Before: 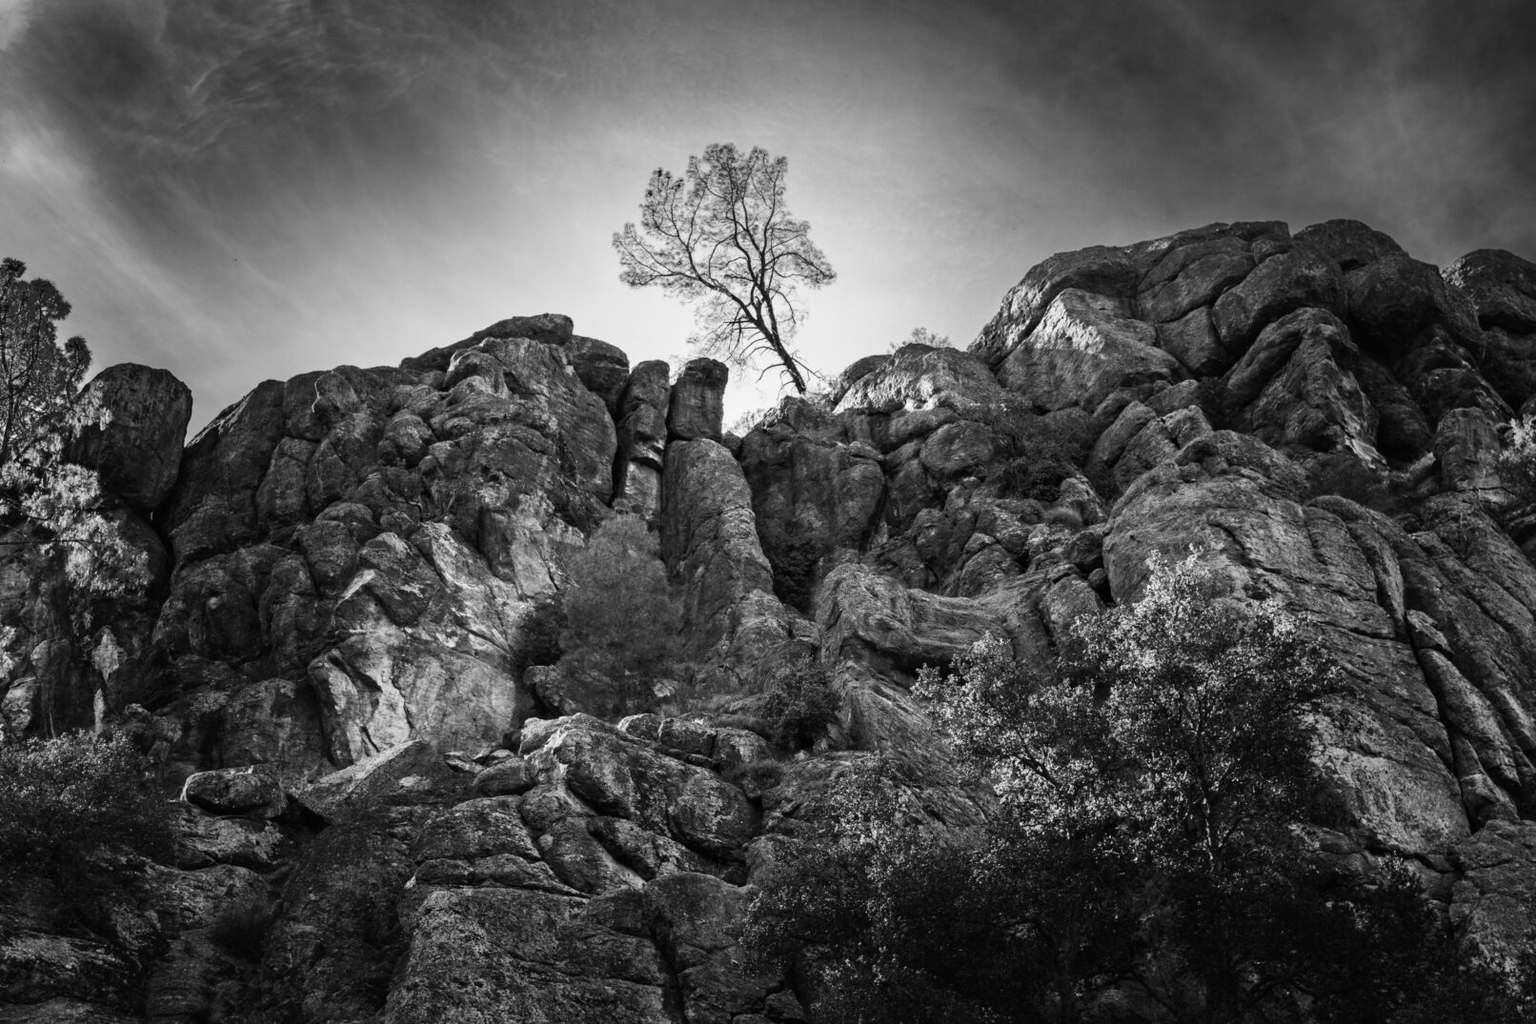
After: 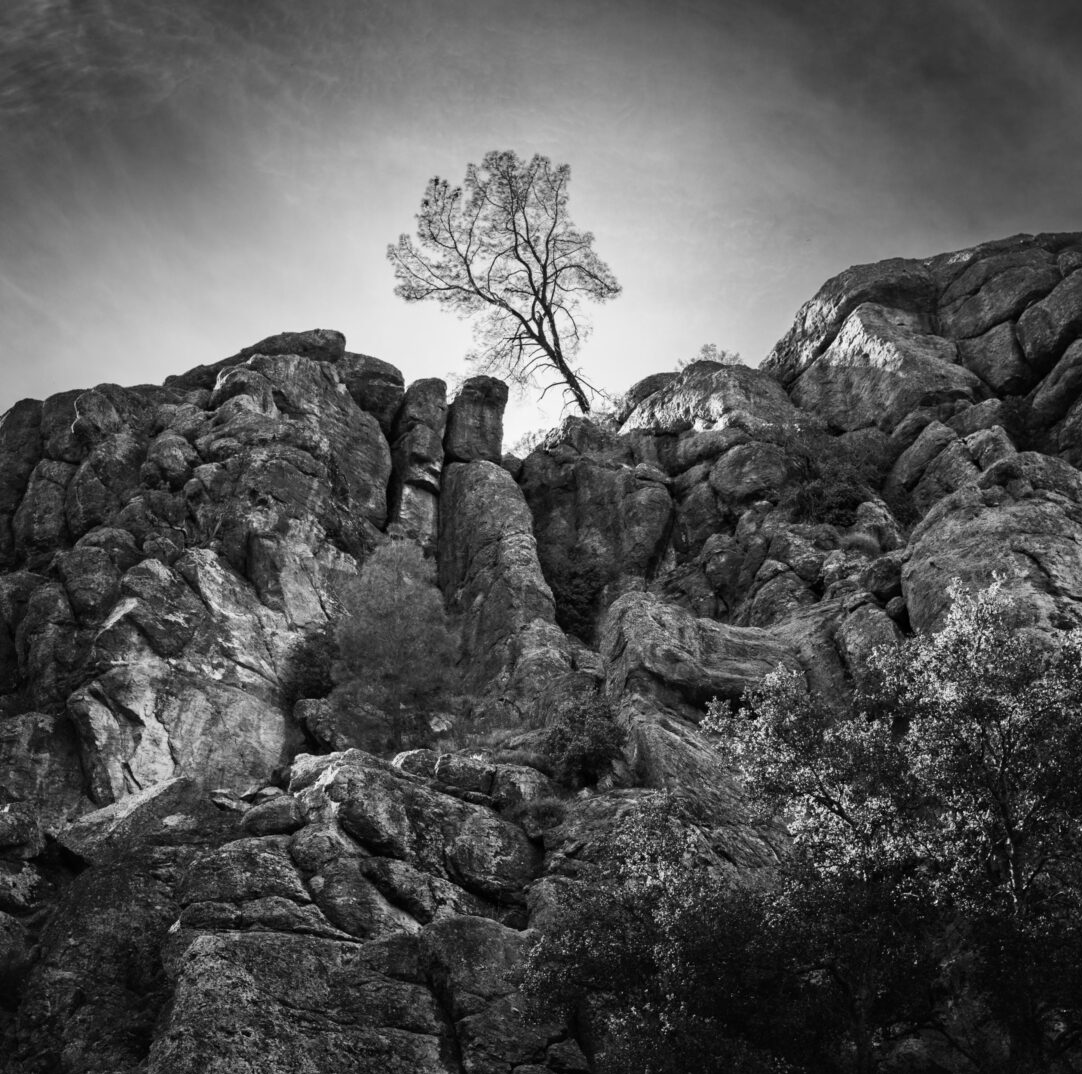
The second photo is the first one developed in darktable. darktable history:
crop and rotate: left 15.899%, right 16.94%
